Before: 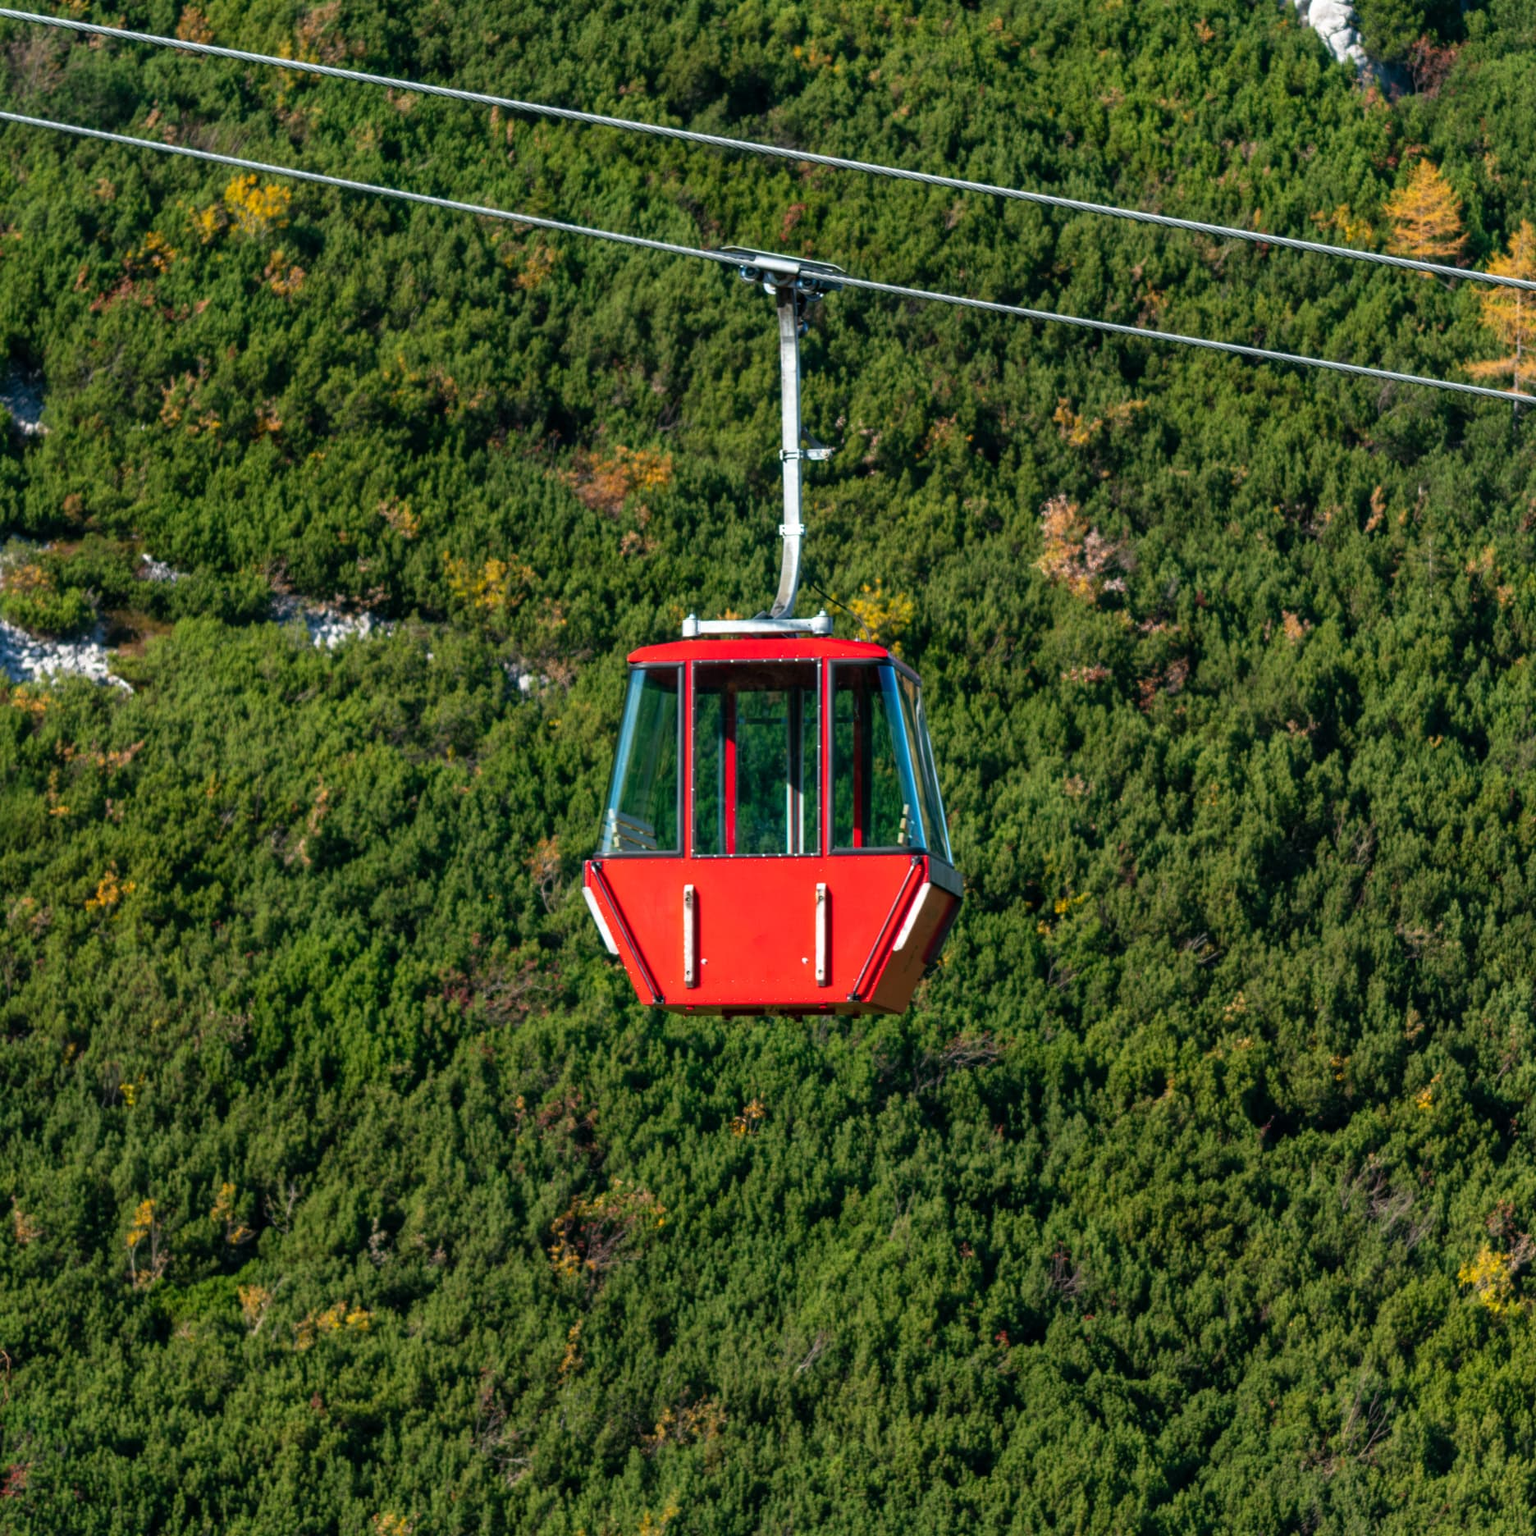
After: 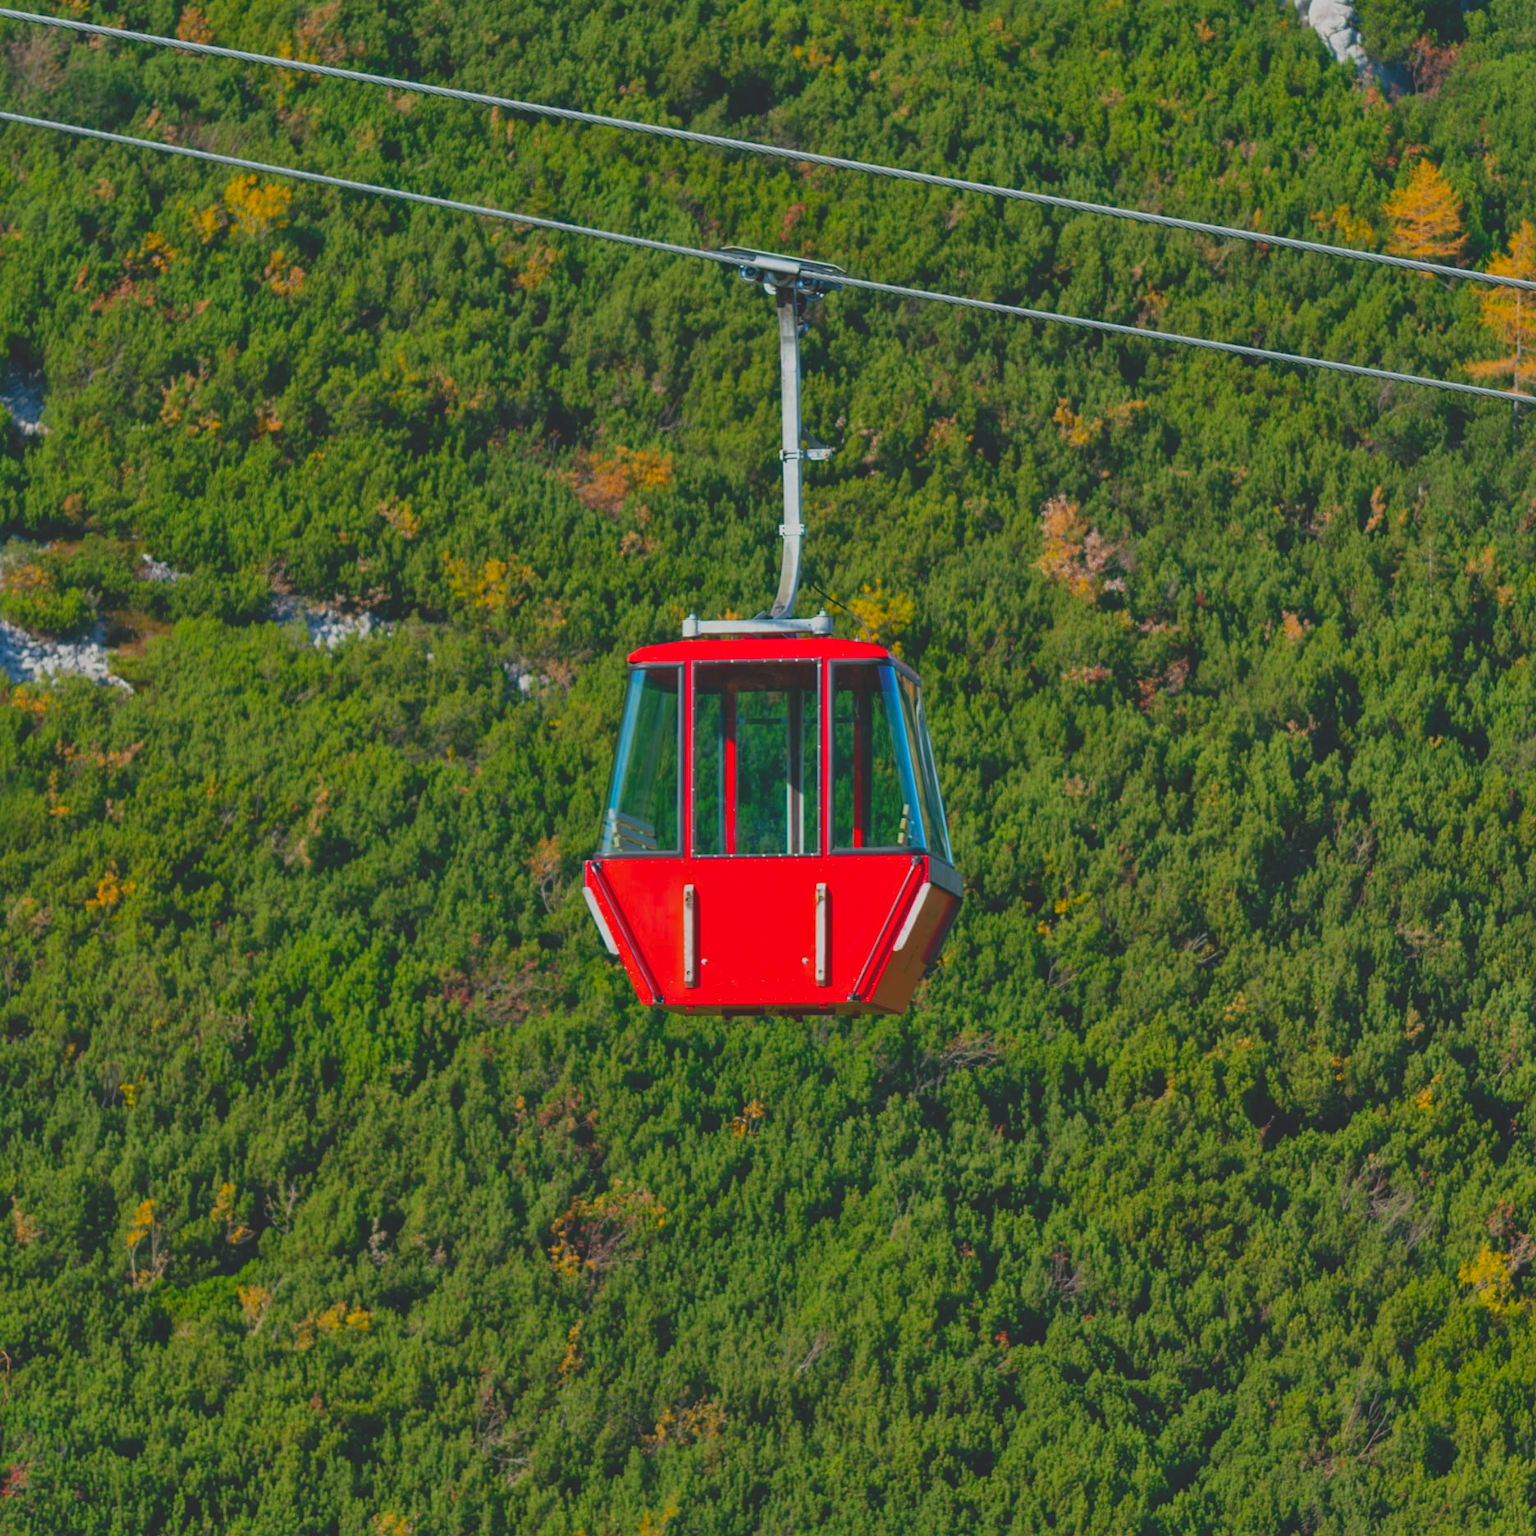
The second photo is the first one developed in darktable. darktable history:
sharpen: amount 0.2
shadows and highlights: shadows 52.42, soften with gaussian
lowpass: radius 0.1, contrast 0.85, saturation 1.1, unbound 0
local contrast: detail 70%
